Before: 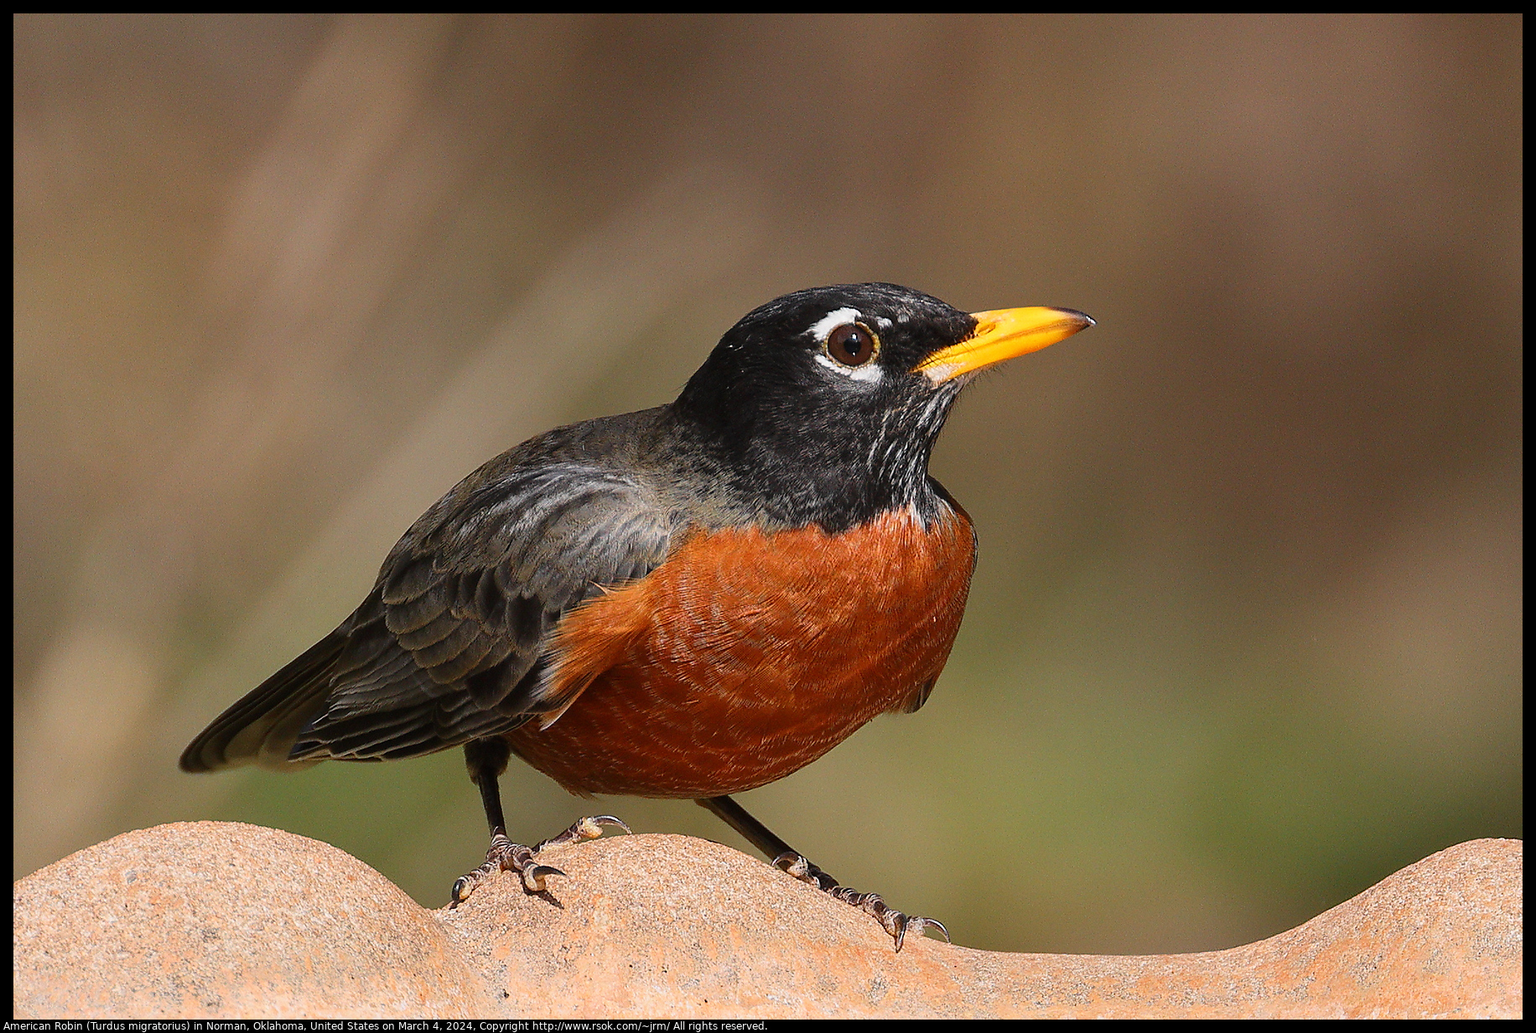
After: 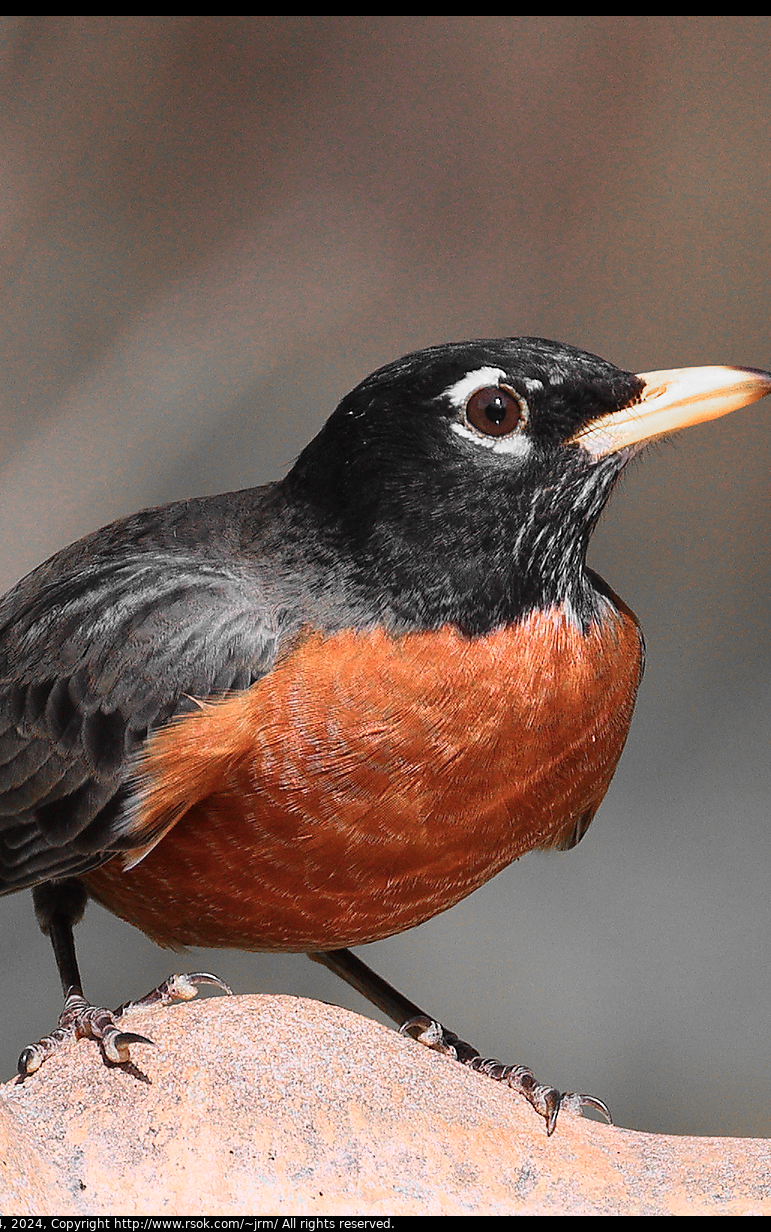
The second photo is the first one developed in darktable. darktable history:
color calibration: illuminant as shot in camera, x 0.37, y 0.382, temperature 4316.41 K
color zones: curves: ch0 [(0, 0.65) (0.096, 0.644) (0.221, 0.539) (0.429, 0.5) (0.571, 0.5) (0.714, 0.5) (0.857, 0.5) (1, 0.65)]; ch1 [(0, 0.5) (0.143, 0.5) (0.257, -0.002) (0.429, 0.04) (0.571, -0.001) (0.714, -0.015) (0.857, 0.024) (1, 0.5)]
crop: left 28.468%, right 29.397%
